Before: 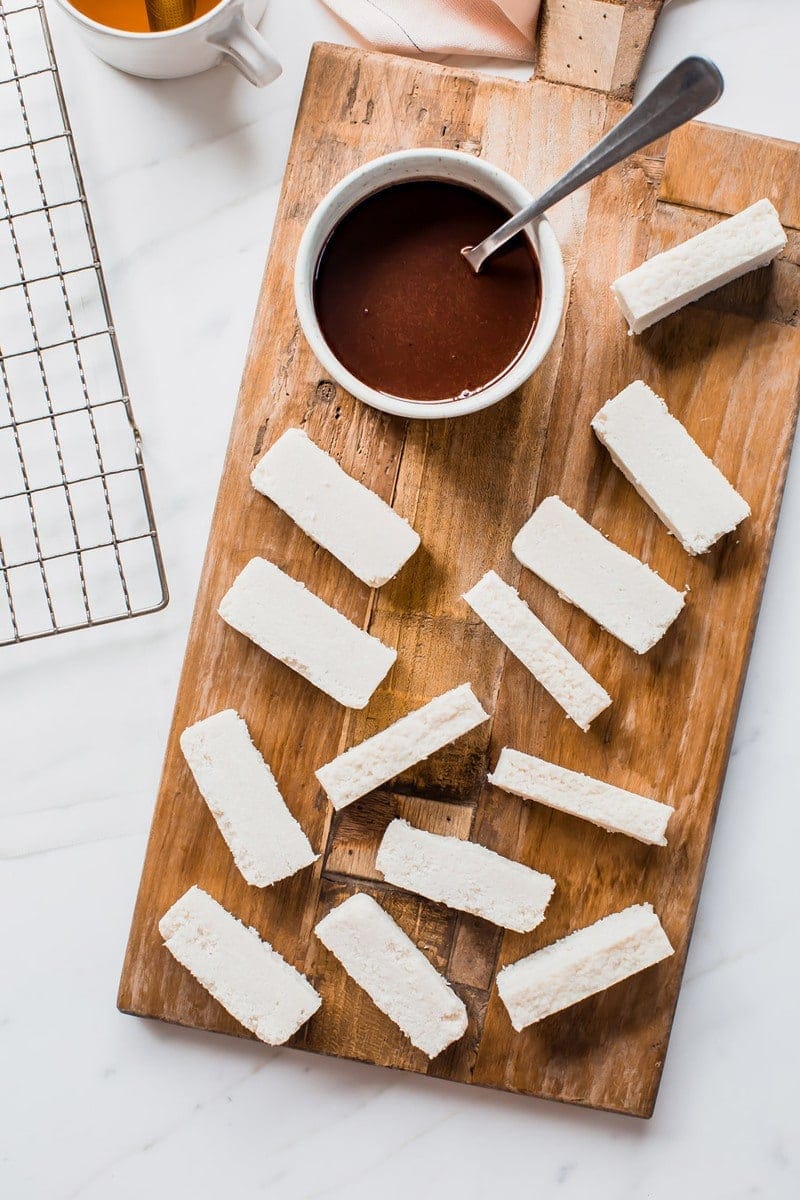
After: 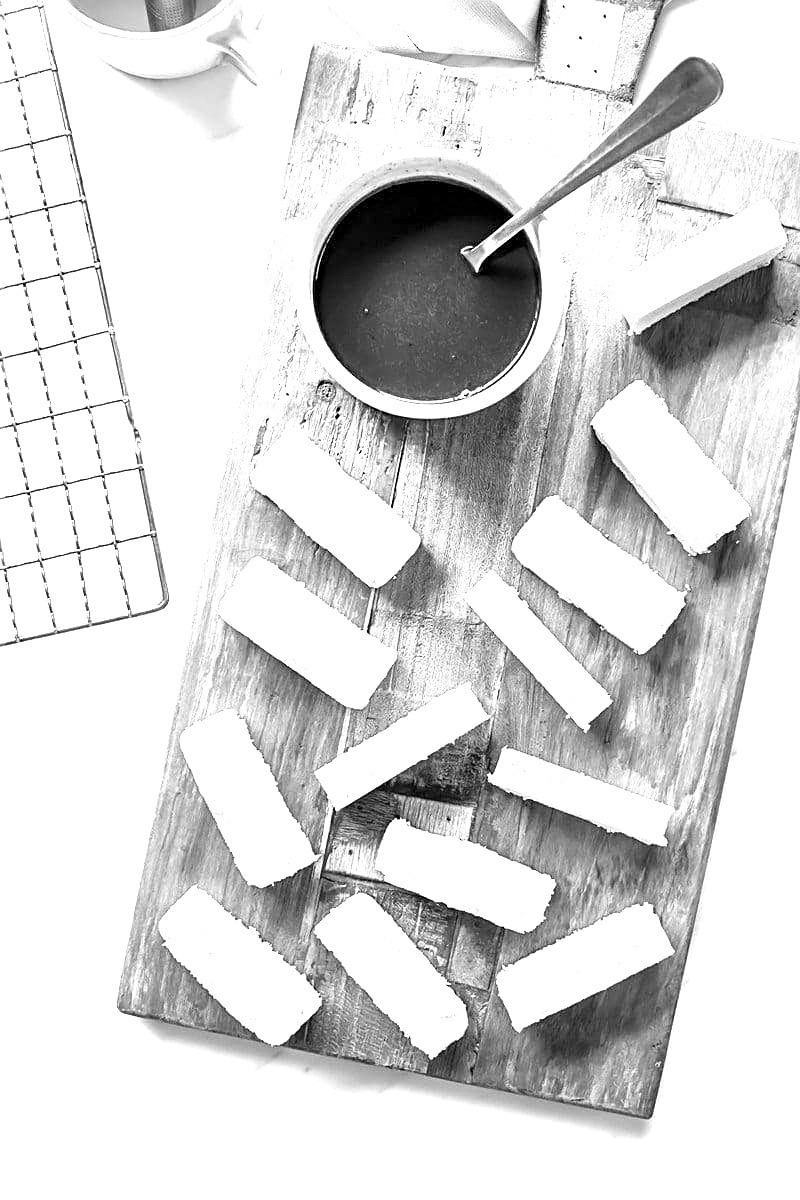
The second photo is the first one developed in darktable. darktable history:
exposure: black level correction 0.001, exposure 1.398 EV, compensate exposure bias true, compensate highlight preservation false
color correction: highlights a* -6.69, highlights b* 0.49
monochrome: on, module defaults
sharpen: on, module defaults
contrast brightness saturation: contrast 0.01, saturation -0.05
